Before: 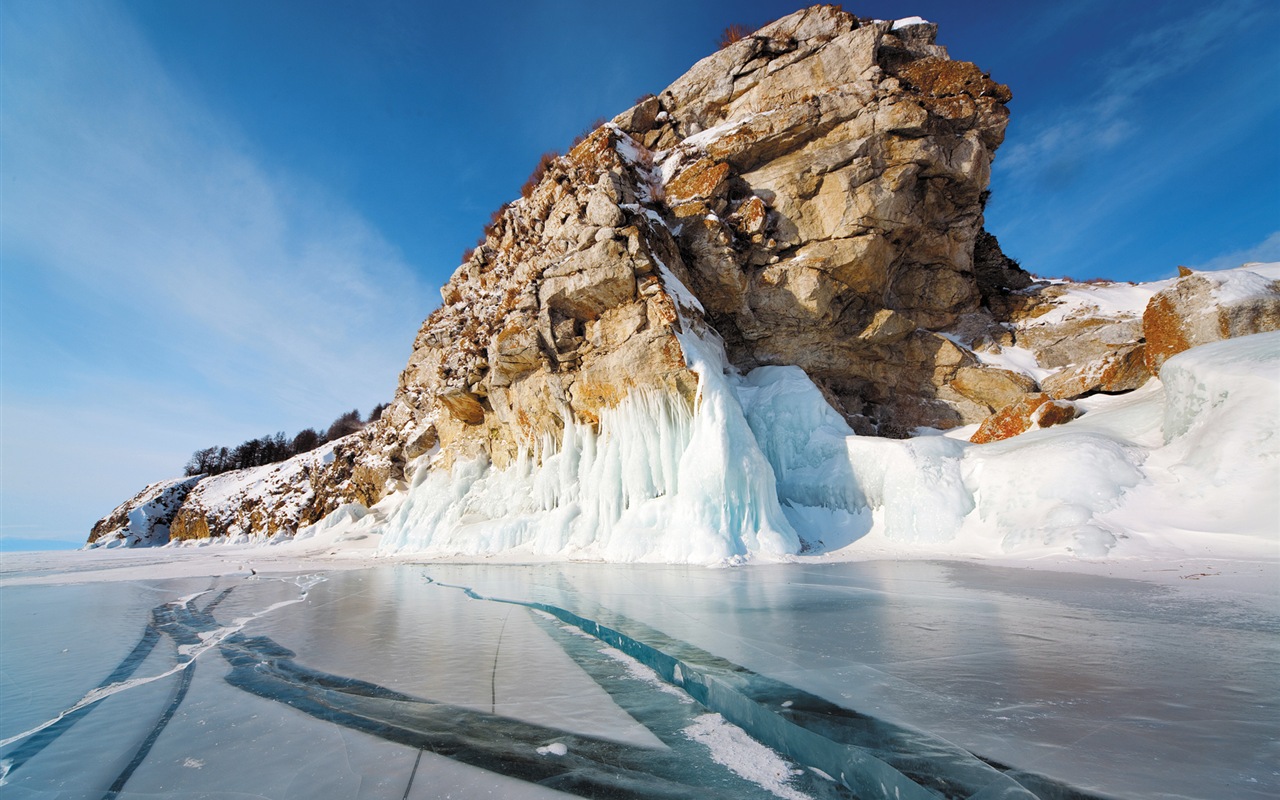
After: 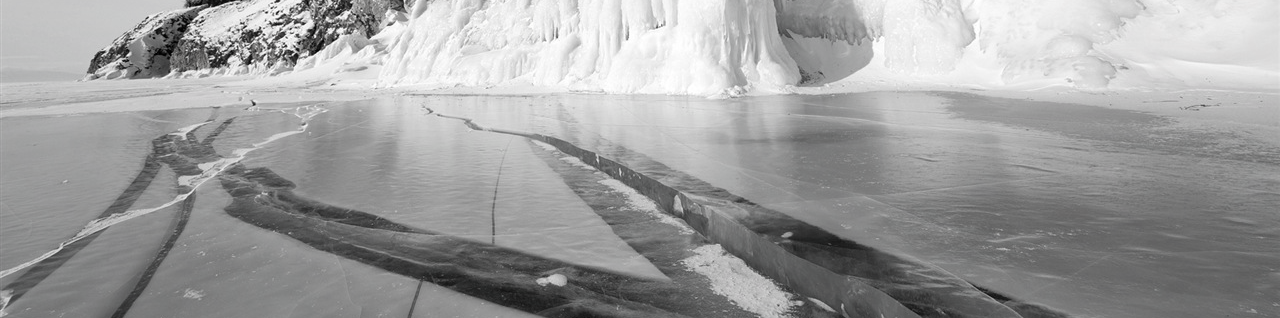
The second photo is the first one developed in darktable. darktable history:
crop and rotate: top 58.63%, bottom 1.614%
contrast brightness saturation: saturation -0.985
color correction: highlights b* 0.026
